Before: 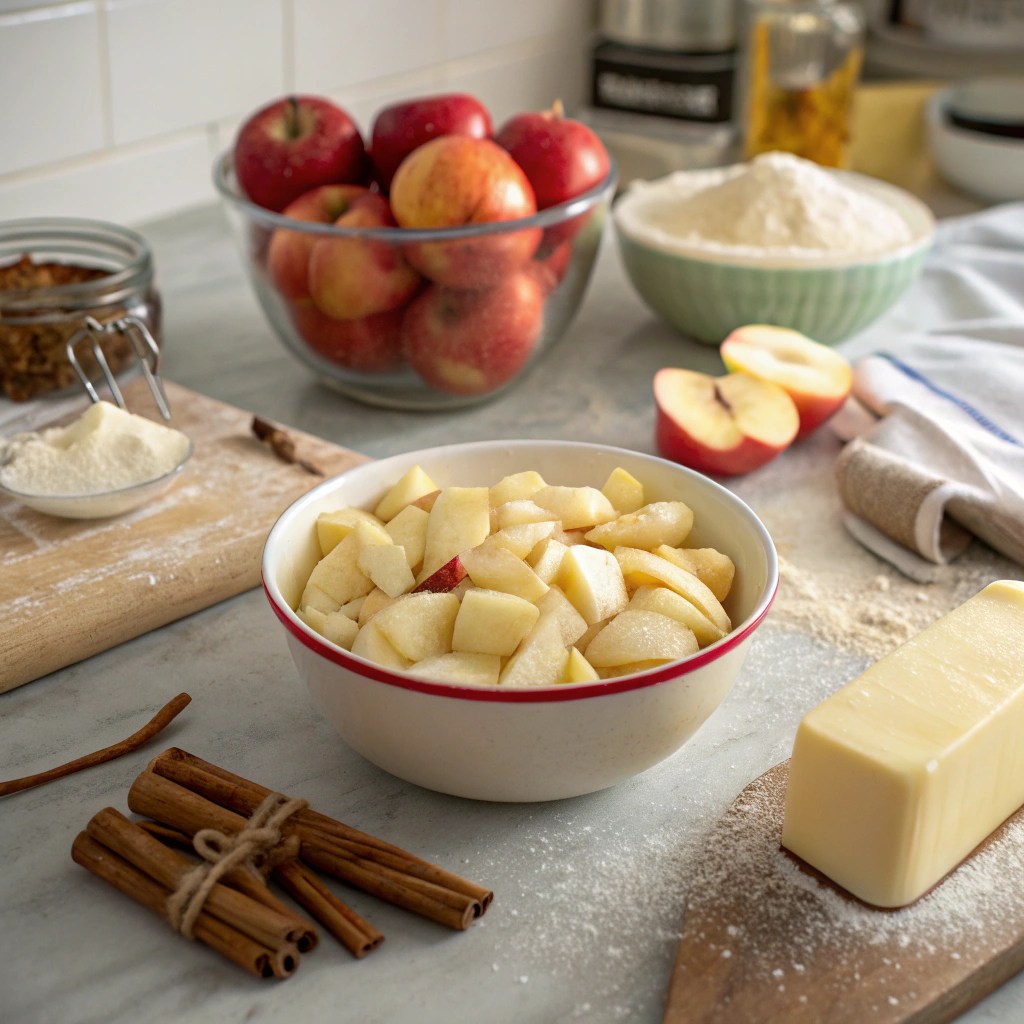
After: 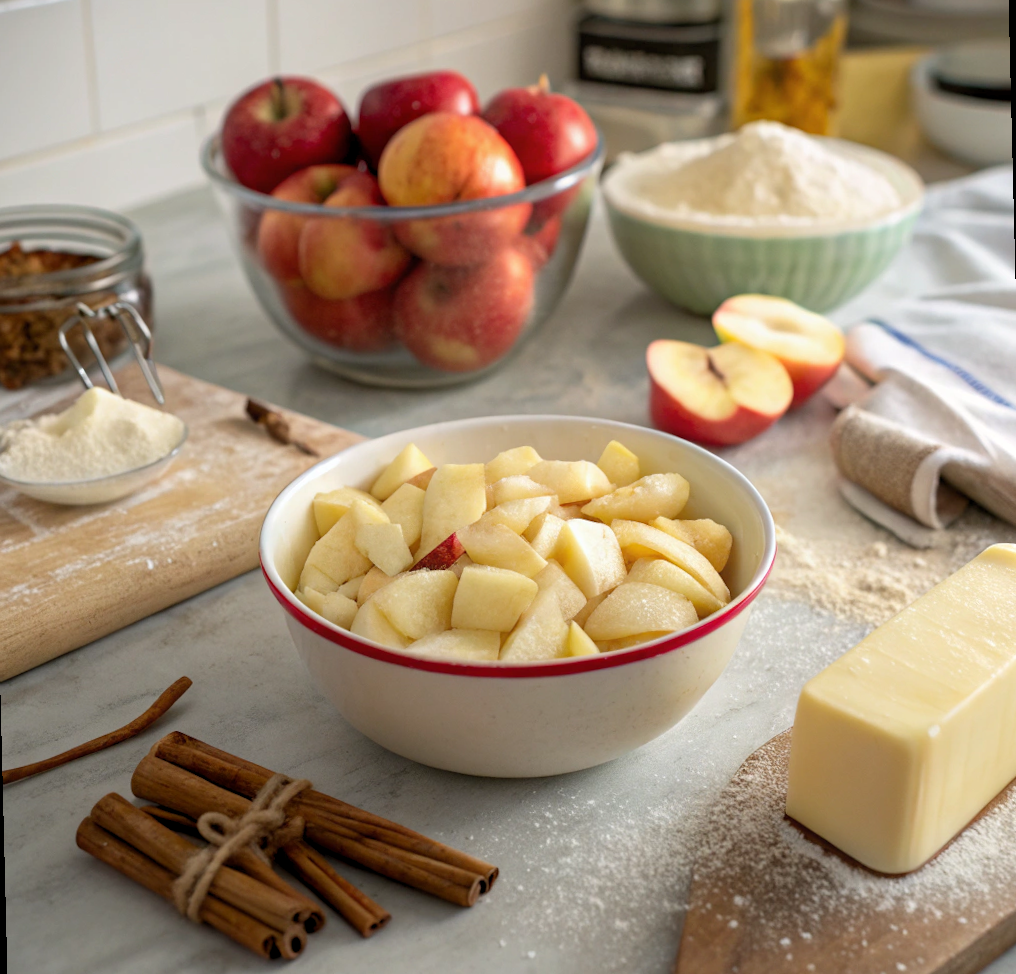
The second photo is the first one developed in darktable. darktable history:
levels: levels [0.018, 0.493, 1]
rotate and perspective: rotation -1.42°, crop left 0.016, crop right 0.984, crop top 0.035, crop bottom 0.965
